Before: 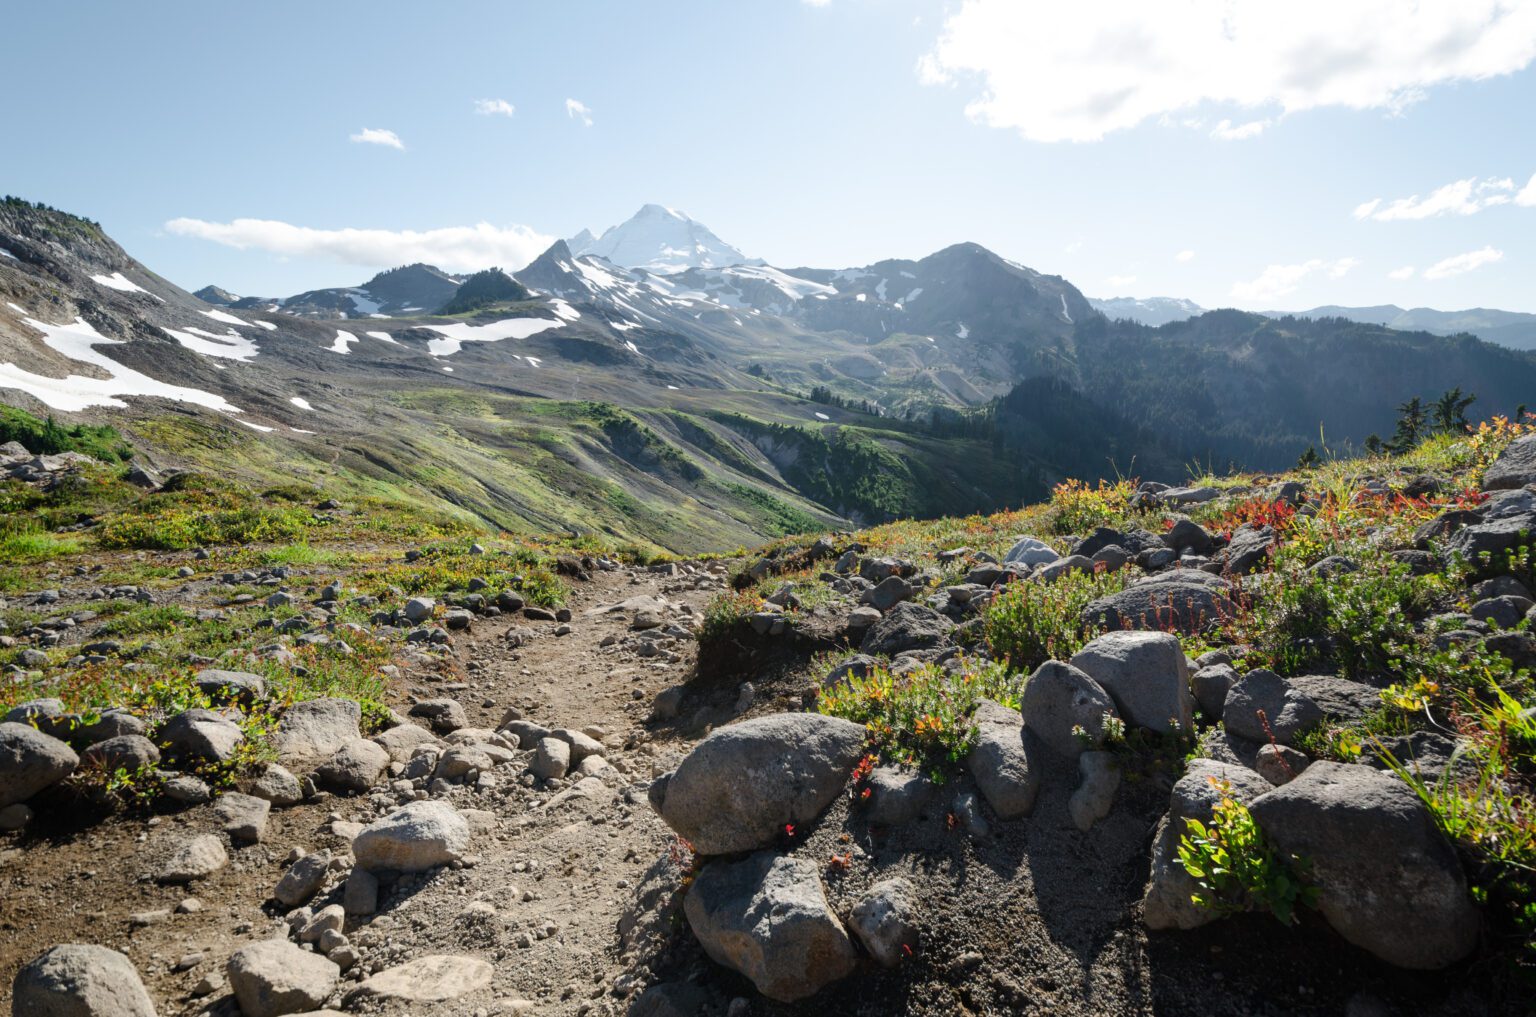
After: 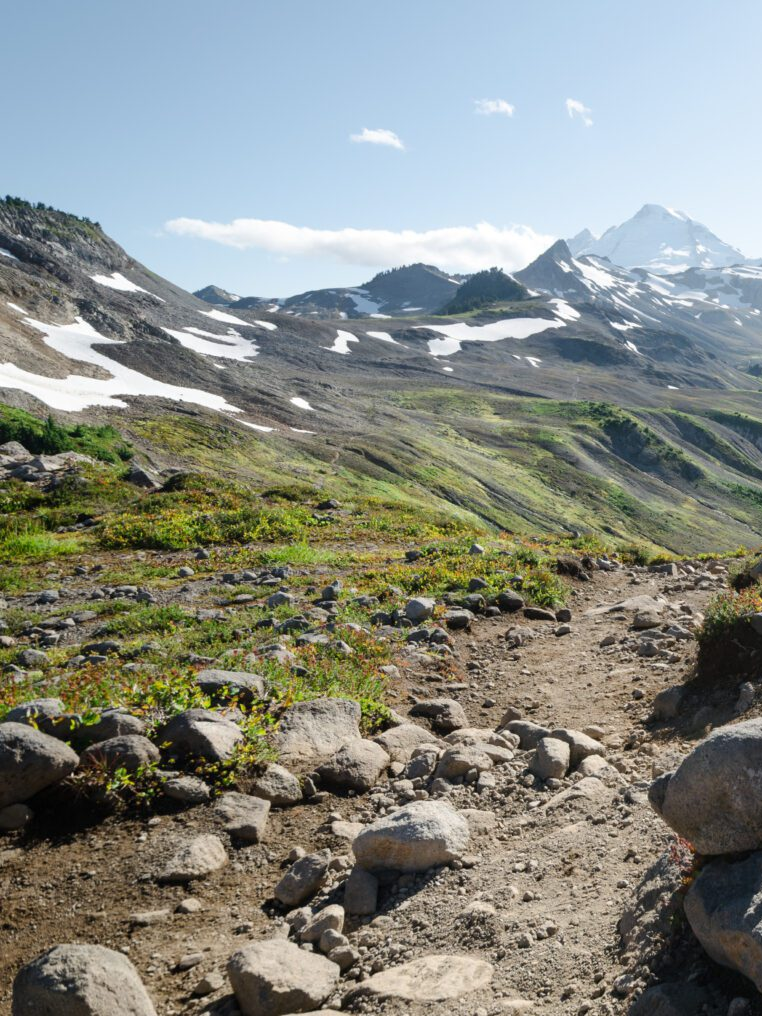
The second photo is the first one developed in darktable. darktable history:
crop and rotate: left 0.025%, top 0%, right 50.33%
